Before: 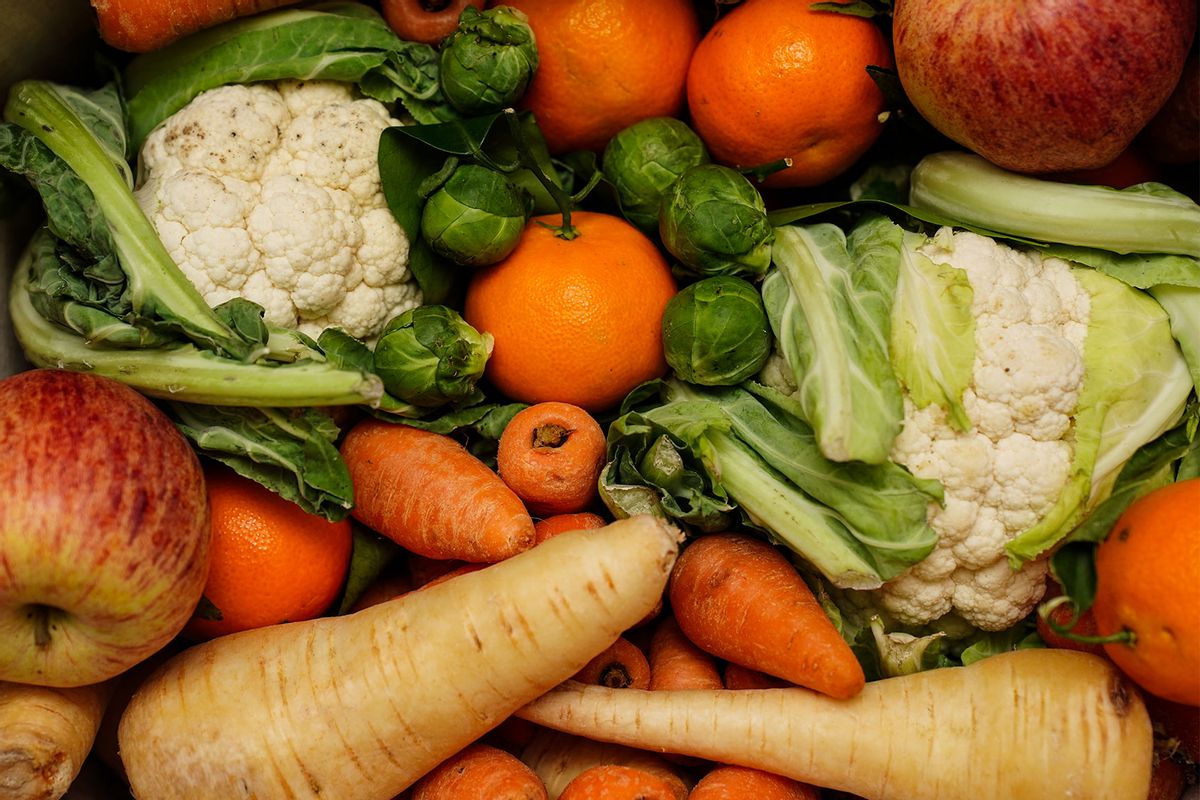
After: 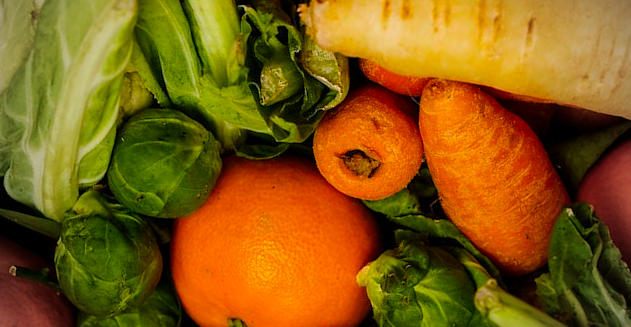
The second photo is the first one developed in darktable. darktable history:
color balance rgb: linear chroma grading › global chroma 41.879%, perceptual saturation grading › global saturation 20%, perceptual saturation grading › highlights -25.44%, perceptual saturation grading › shadows 49.457%
vignetting: fall-off start 67.24%, width/height ratio 1.014, unbound false
crop and rotate: angle 148.16°, left 9.128%, top 15.653%, right 4.49%, bottom 17.106%
